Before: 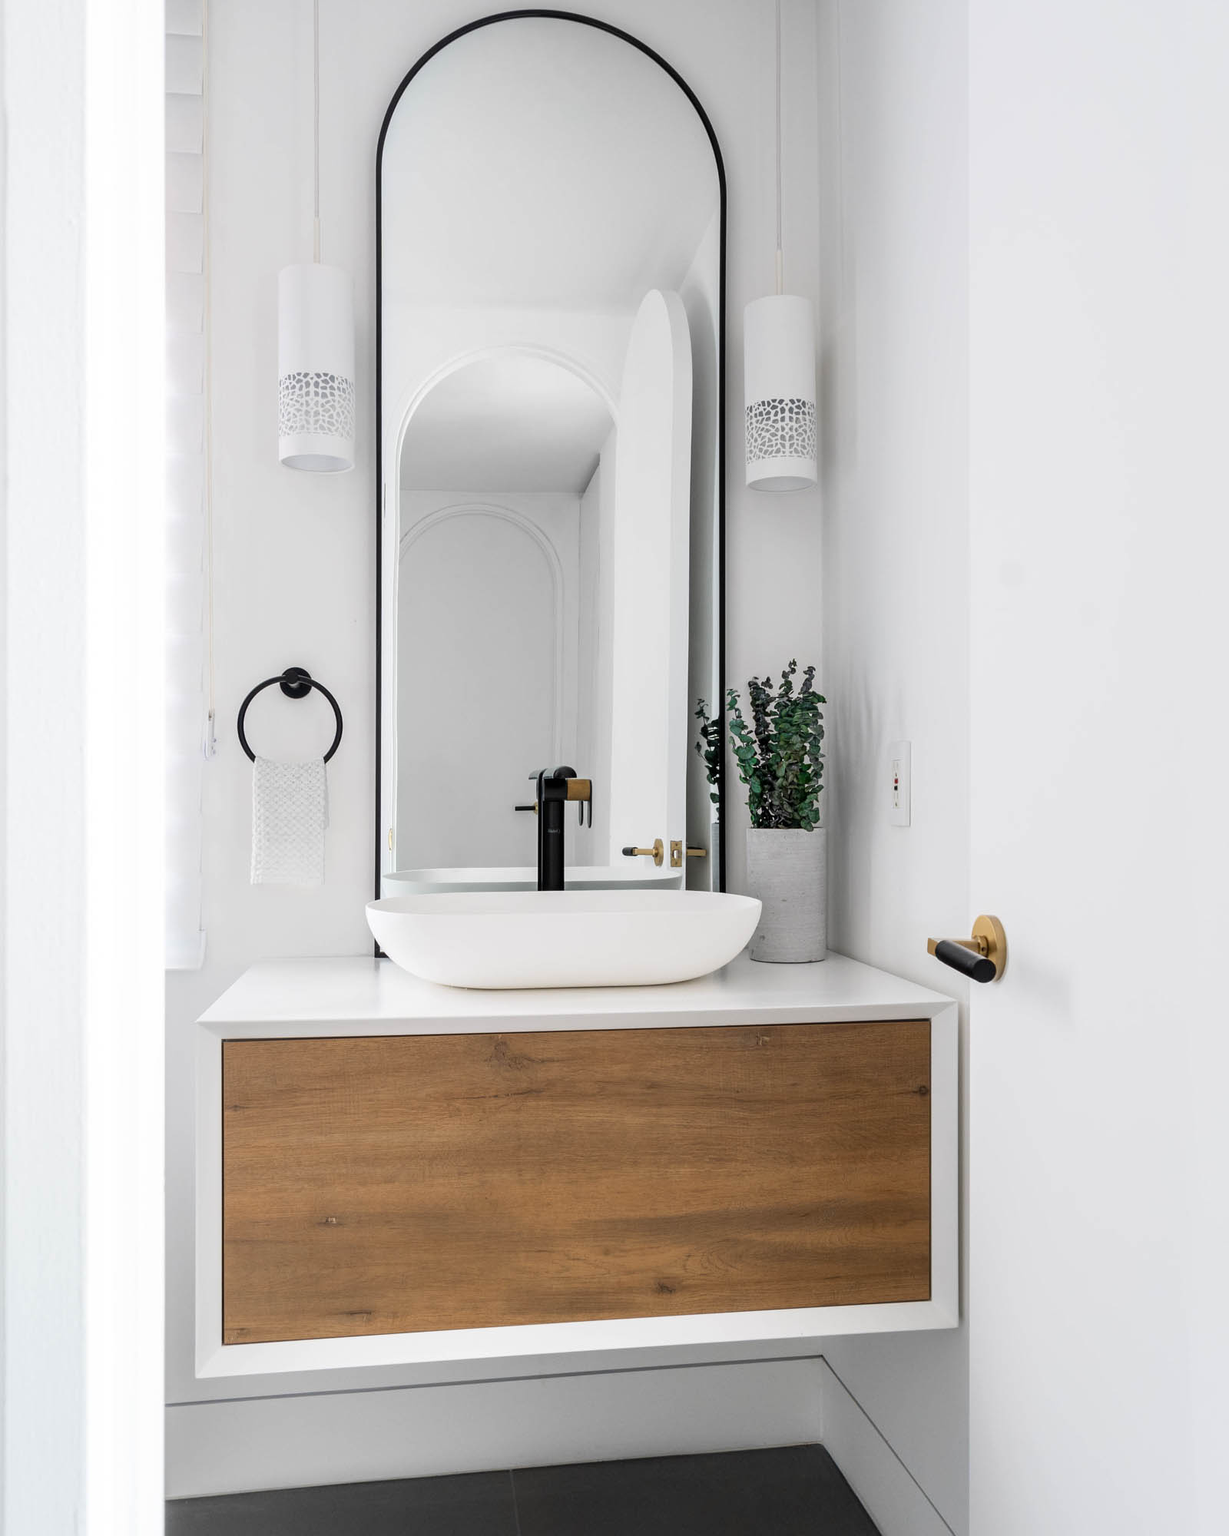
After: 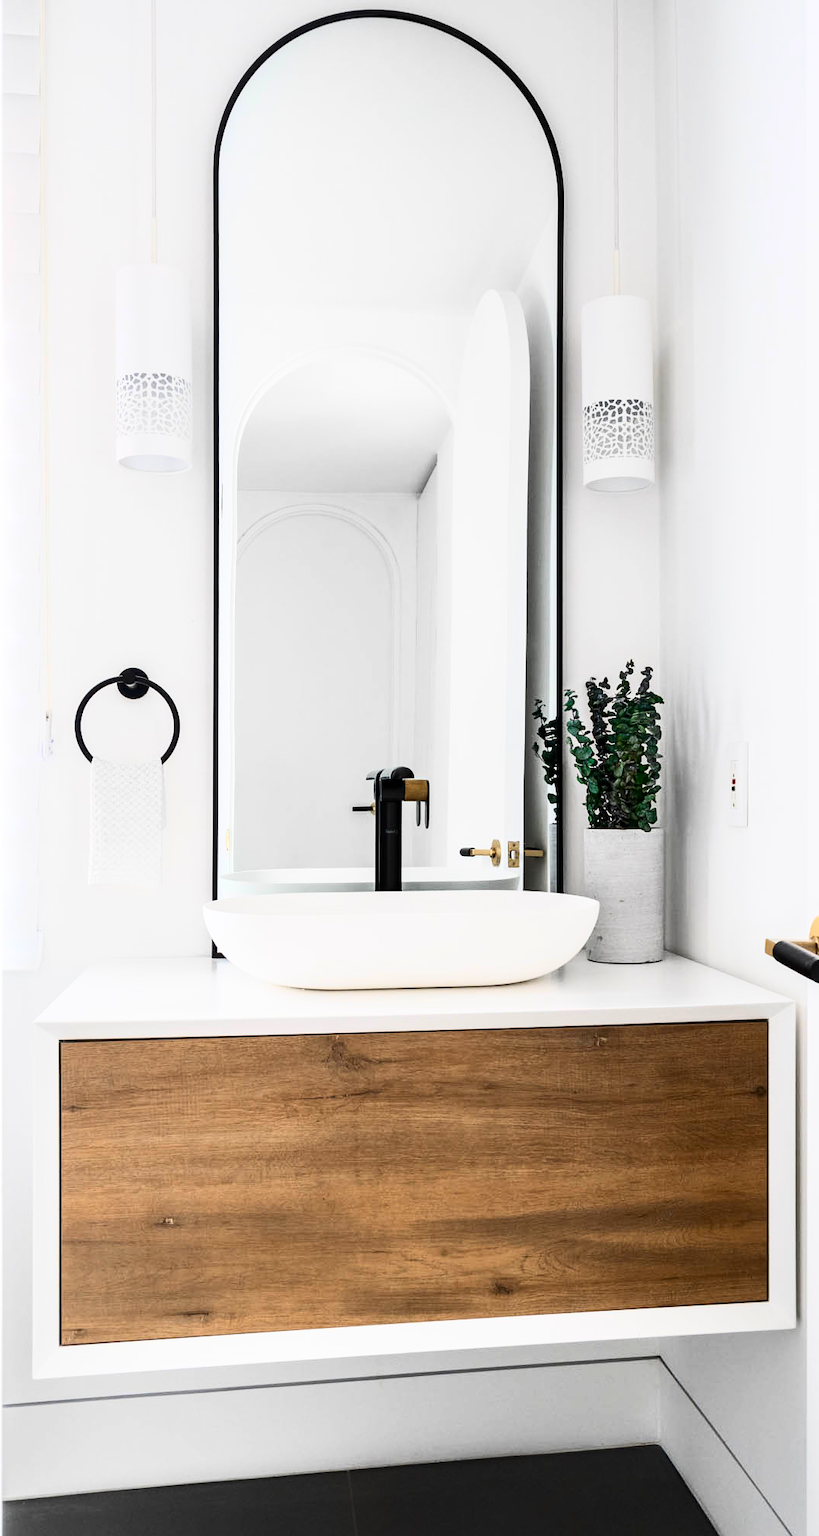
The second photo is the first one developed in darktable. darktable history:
contrast brightness saturation: contrast 0.412, brightness 0.108, saturation 0.209
crop and rotate: left 13.335%, right 19.967%
